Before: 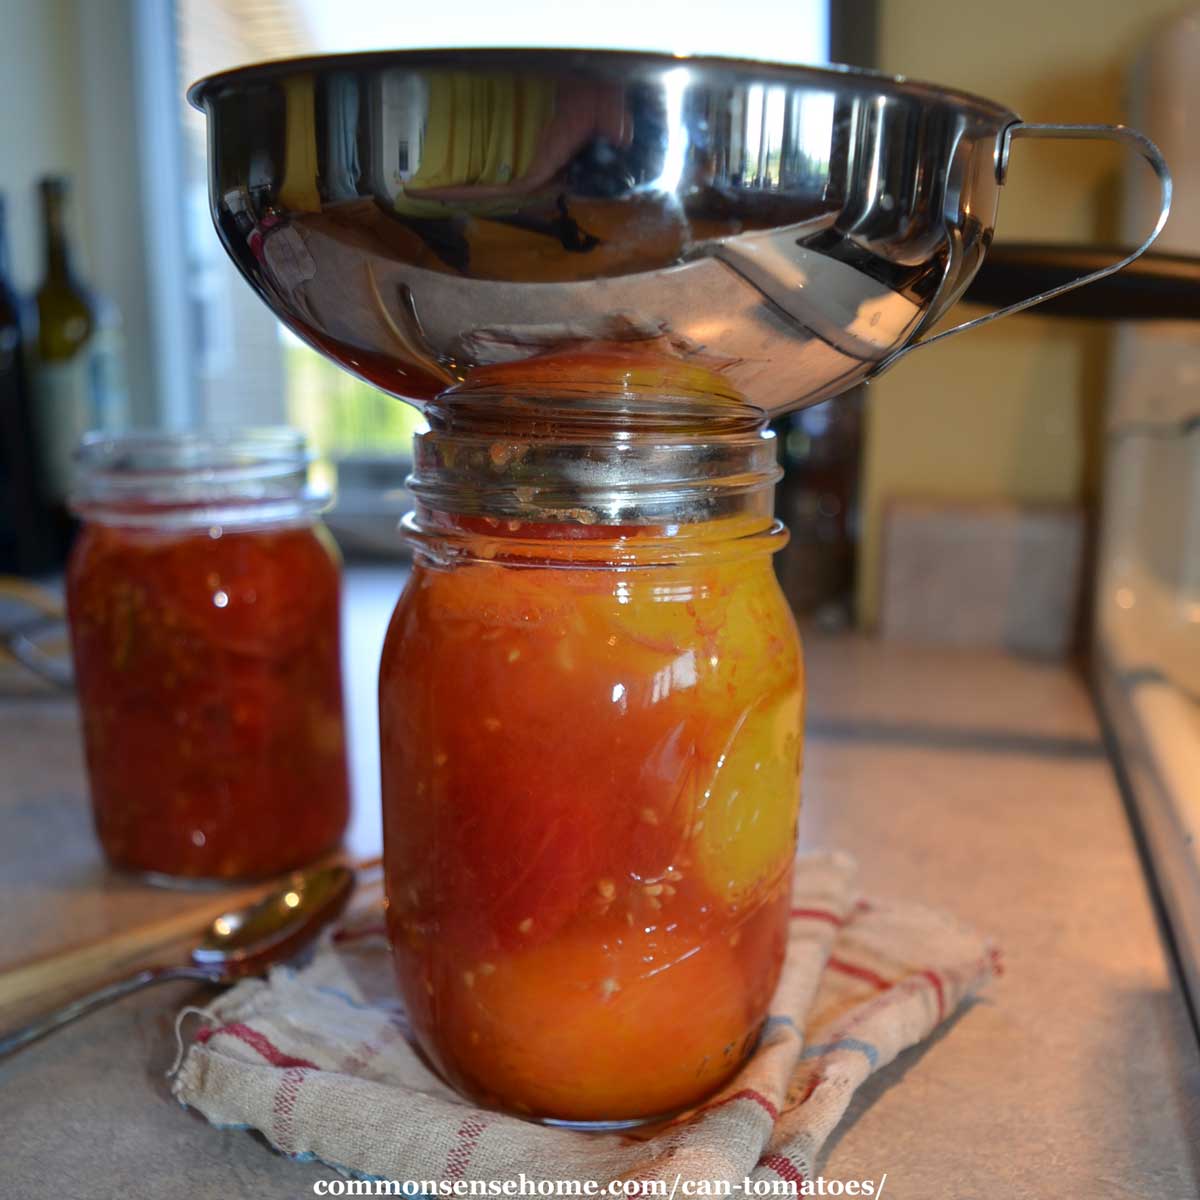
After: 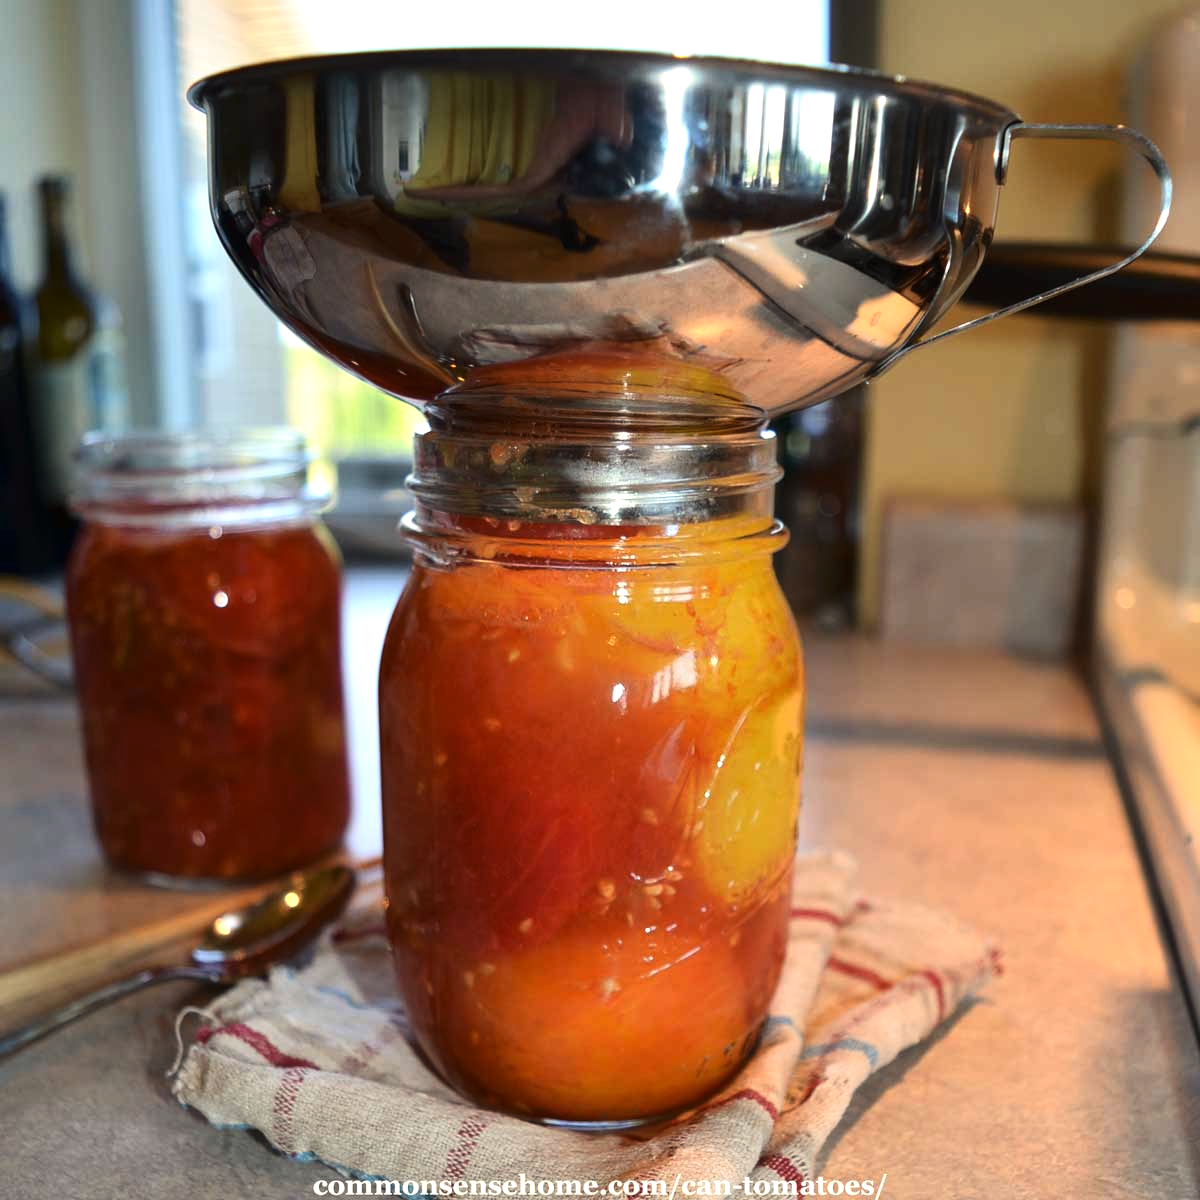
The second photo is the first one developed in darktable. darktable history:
exposure: black level correction 0.001, exposure 0.5 EV, compensate exposure bias true, compensate highlight preservation false
tone curve: curves: ch0 [(0.016, 0.011) (0.204, 0.146) (0.515, 0.476) (0.78, 0.795) (1, 0.981)], color space Lab, linked channels, preserve colors none
white balance: red 1.045, blue 0.932
